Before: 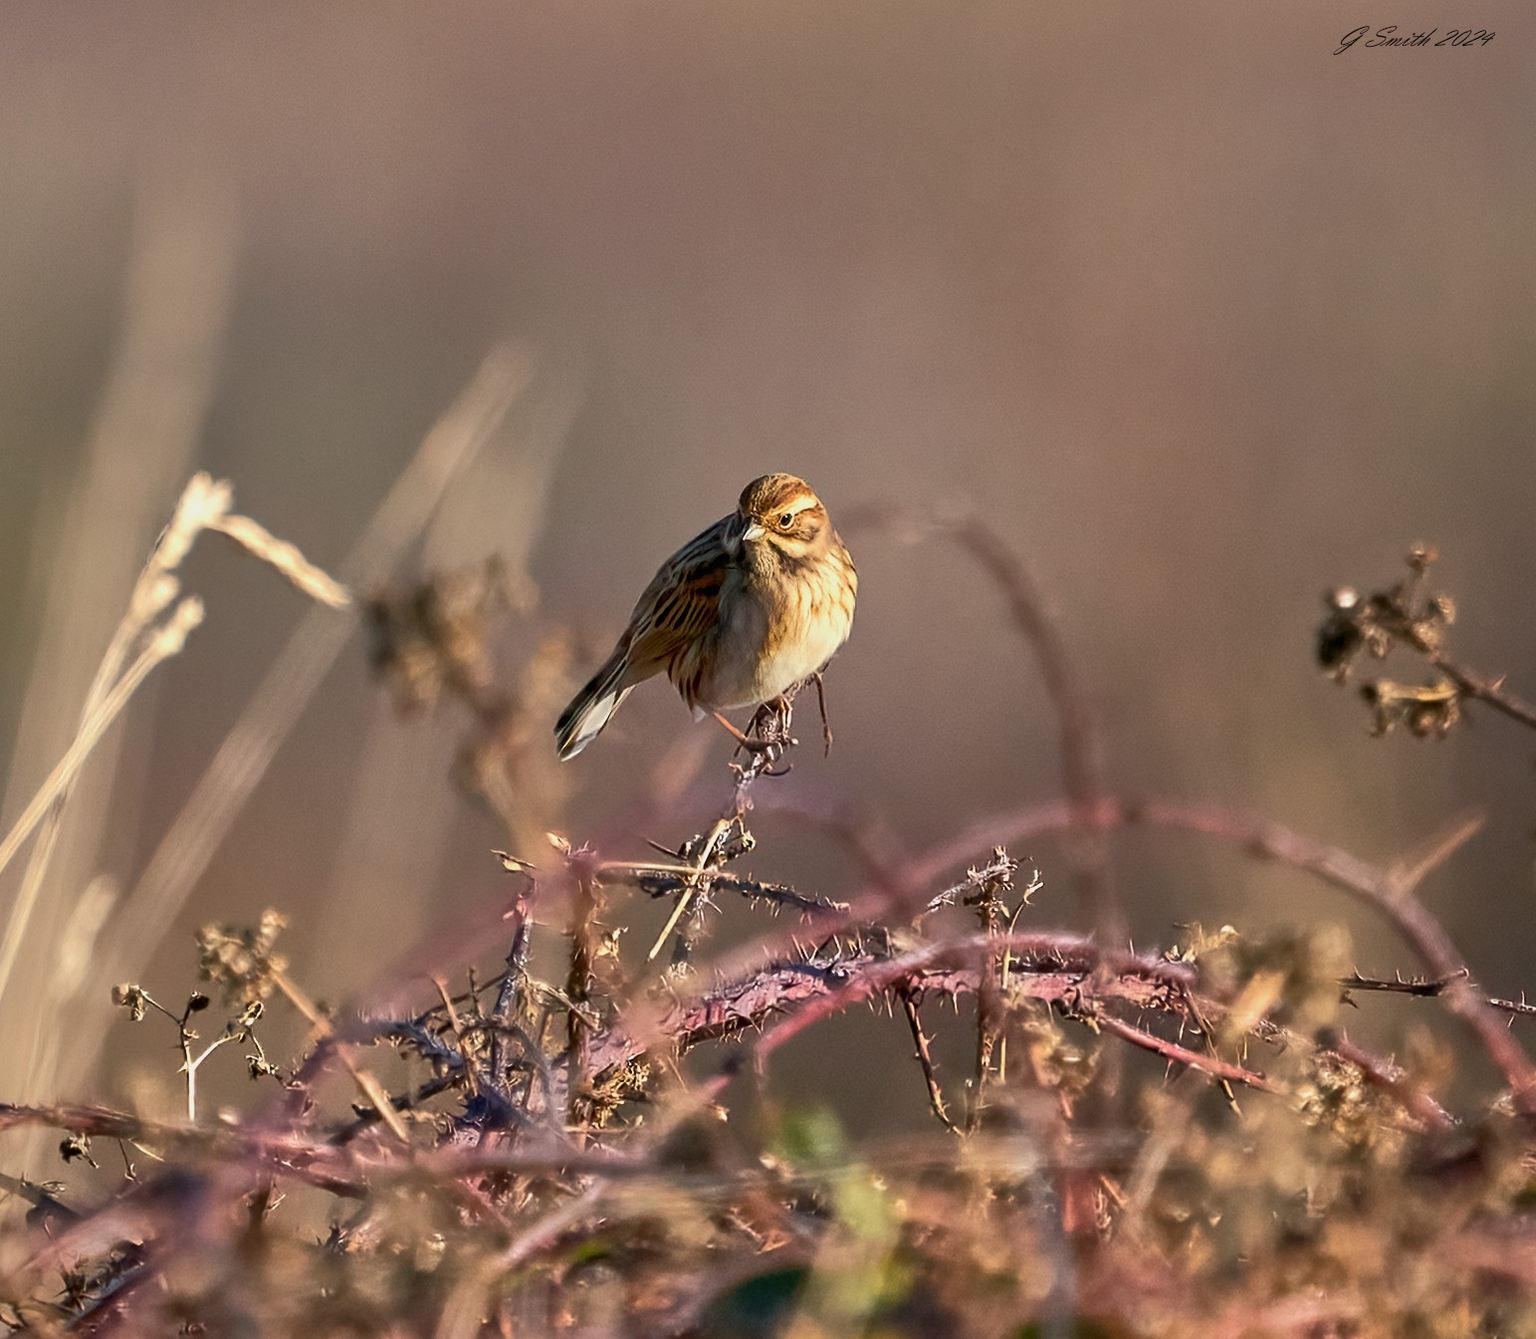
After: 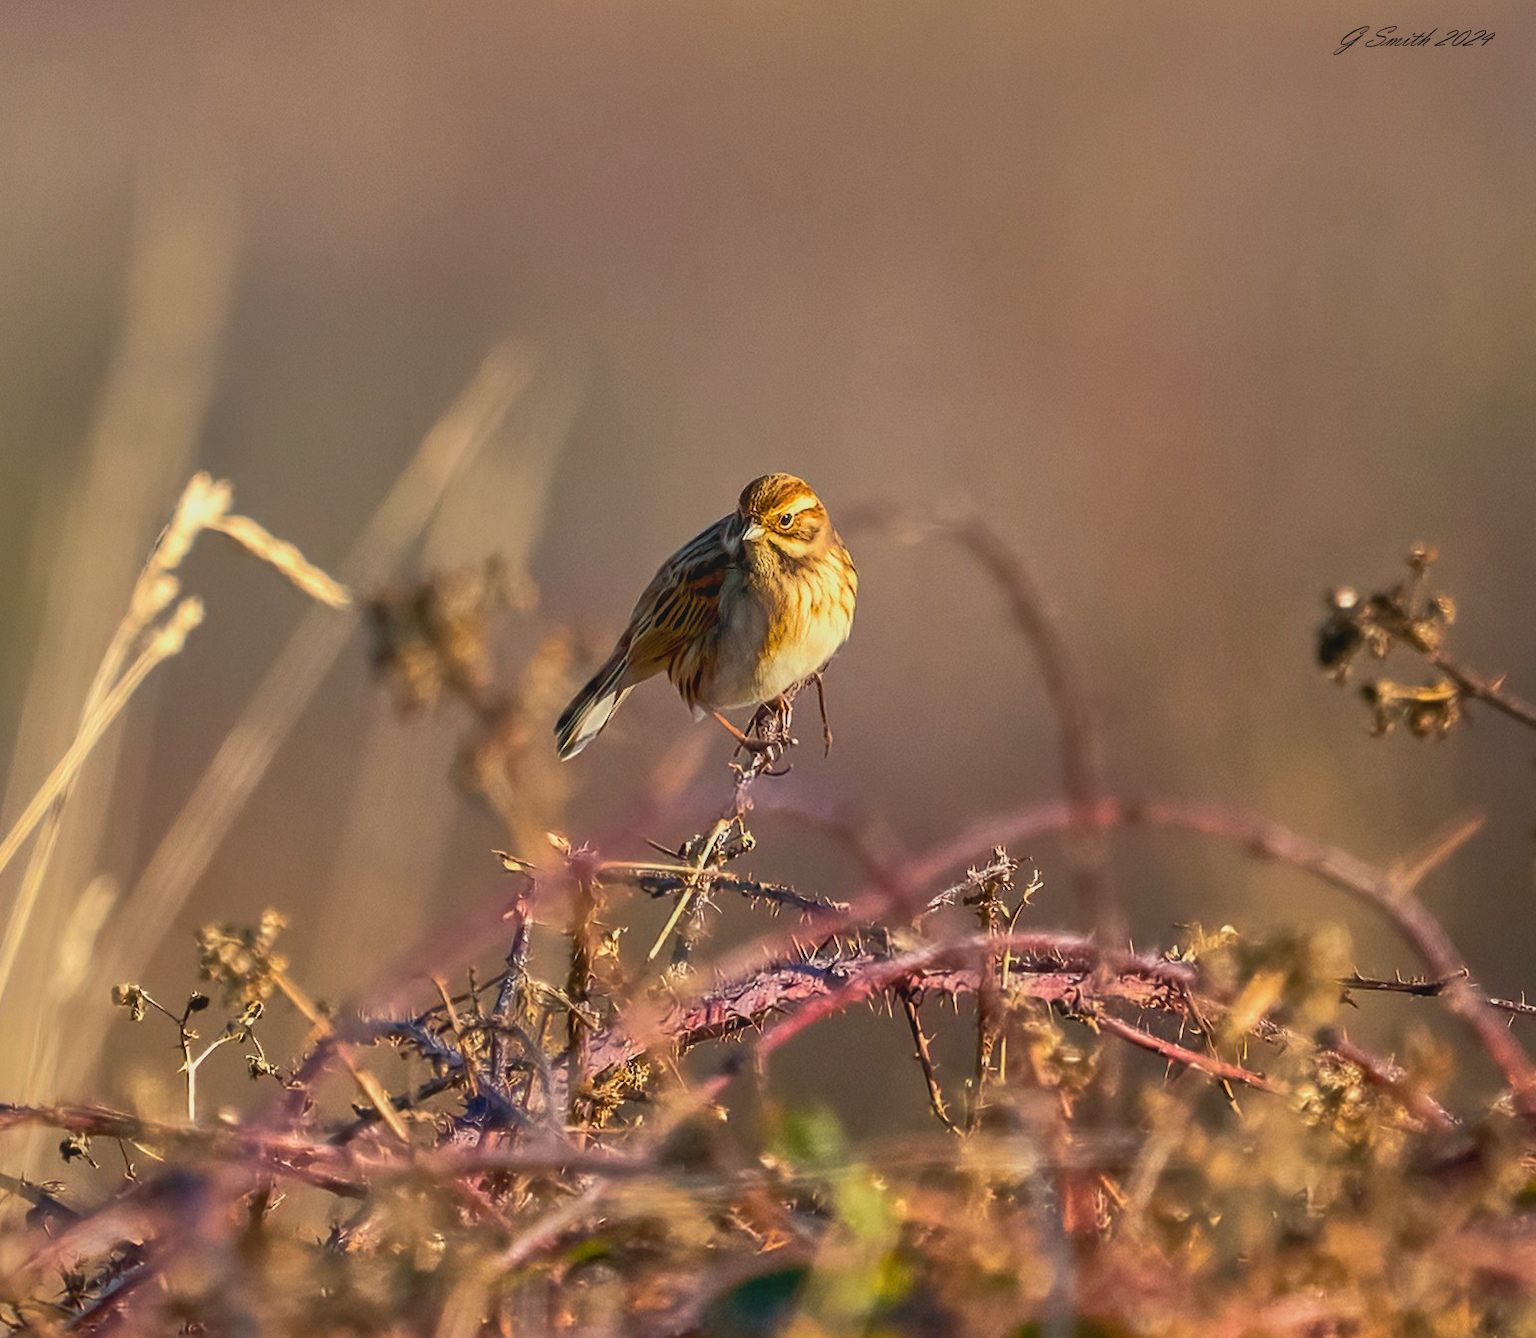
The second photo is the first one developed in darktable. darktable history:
local contrast: highlights 49%, shadows 3%, detail 99%
color balance rgb: shadows lift › hue 87.44°, highlights gain › luminance 5.786%, highlights gain › chroma 2.558%, highlights gain › hue 89.43°, perceptual saturation grading › global saturation 19.892%, global vibrance 10%
